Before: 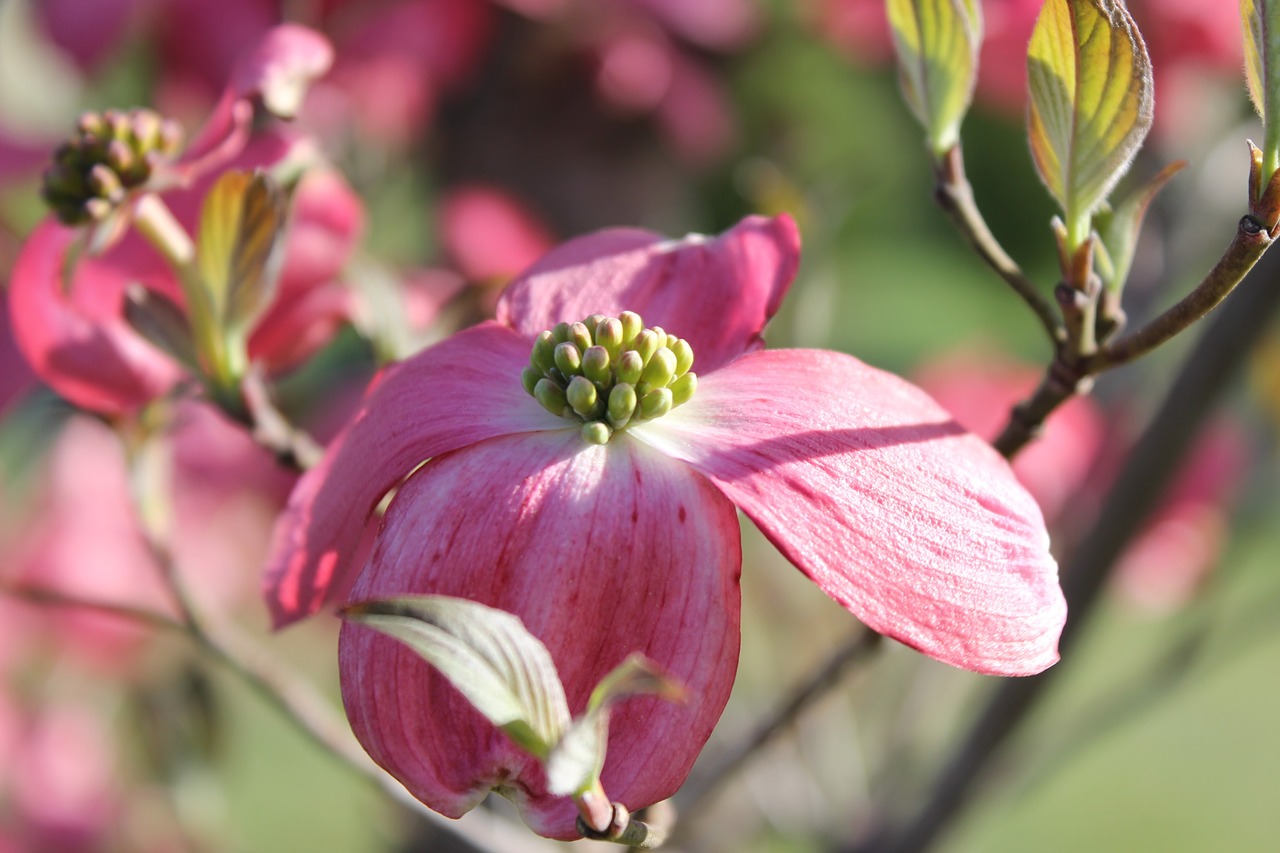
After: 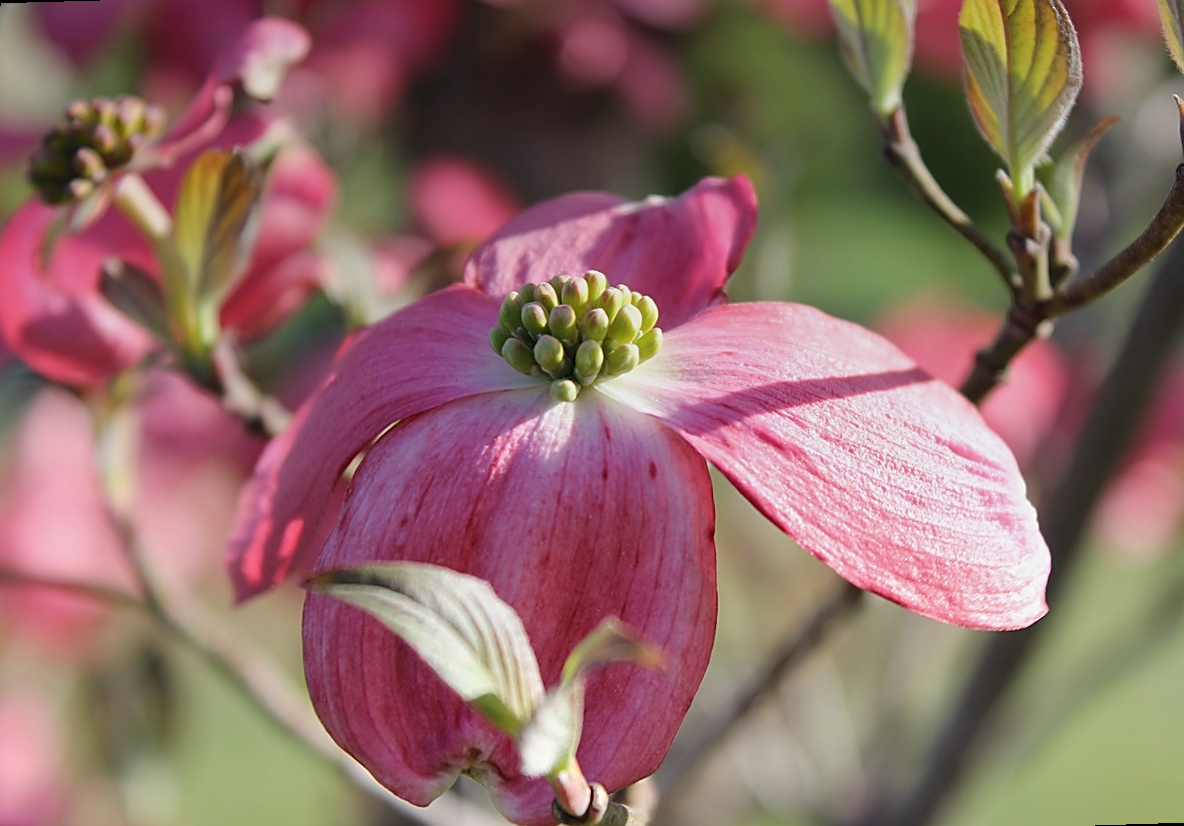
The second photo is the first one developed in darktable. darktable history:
sharpen: on, module defaults
rotate and perspective: rotation -1.68°, lens shift (vertical) -0.146, crop left 0.049, crop right 0.912, crop top 0.032, crop bottom 0.96
graduated density: on, module defaults
exposure: black level correction 0, compensate exposure bias true, compensate highlight preservation false
